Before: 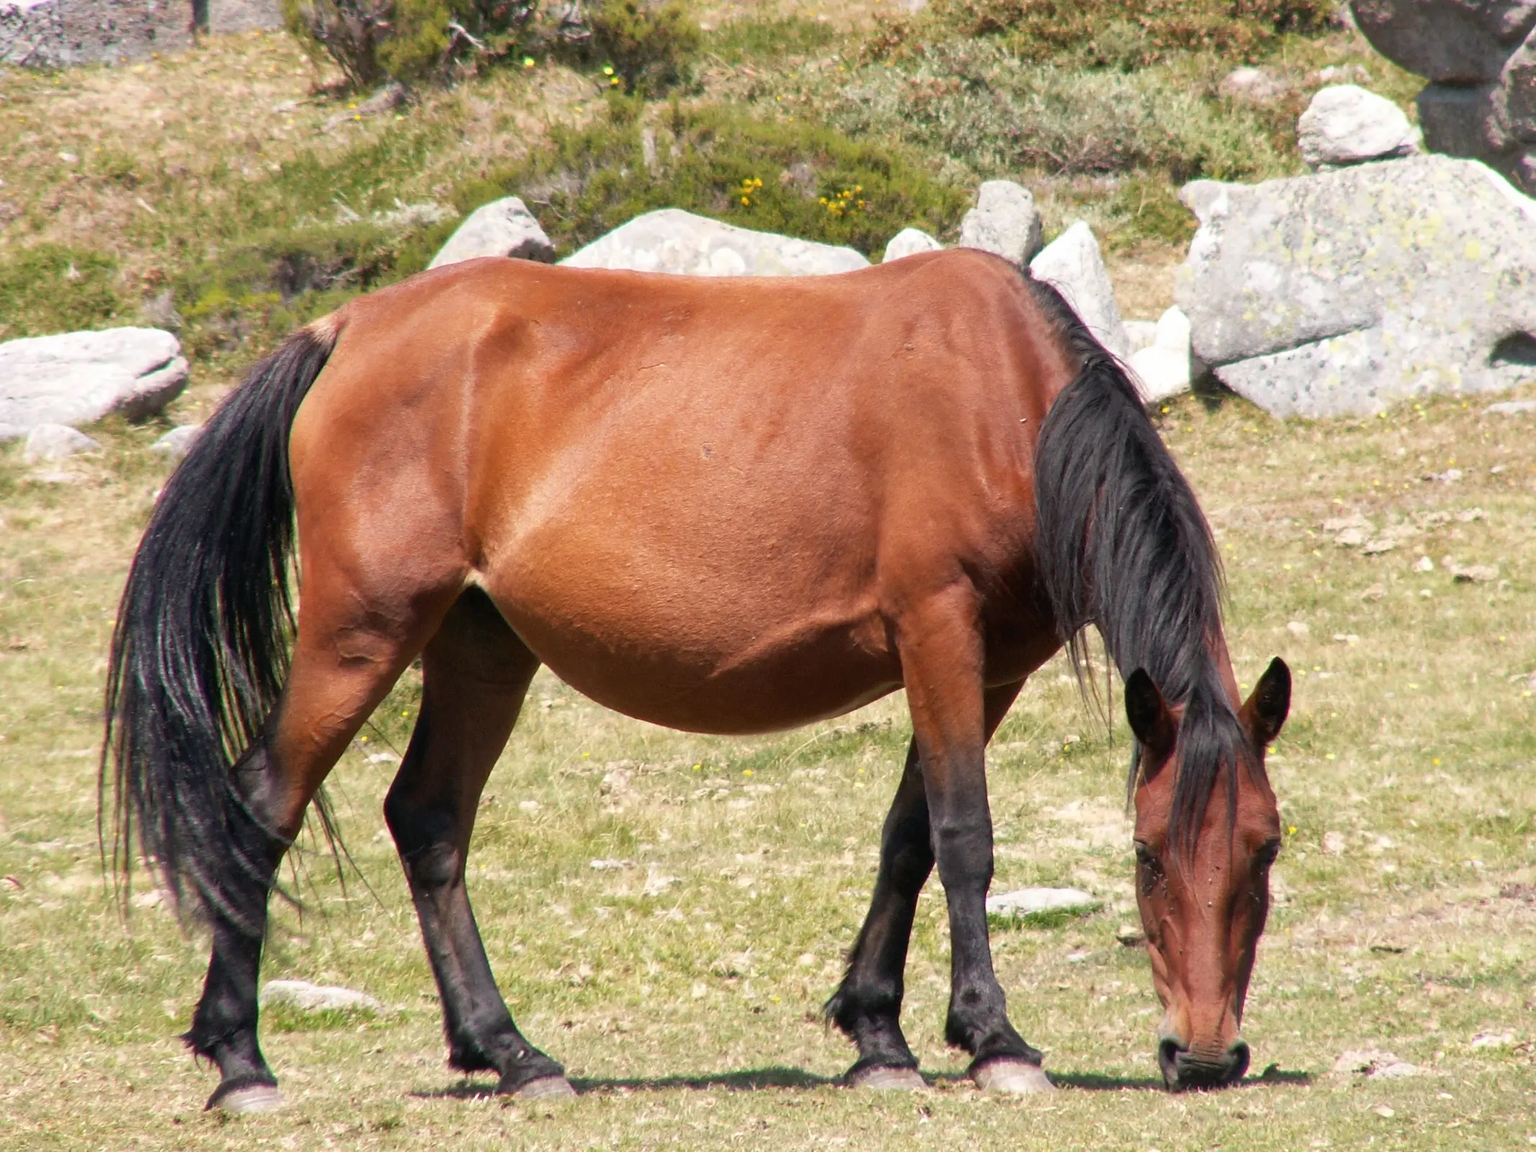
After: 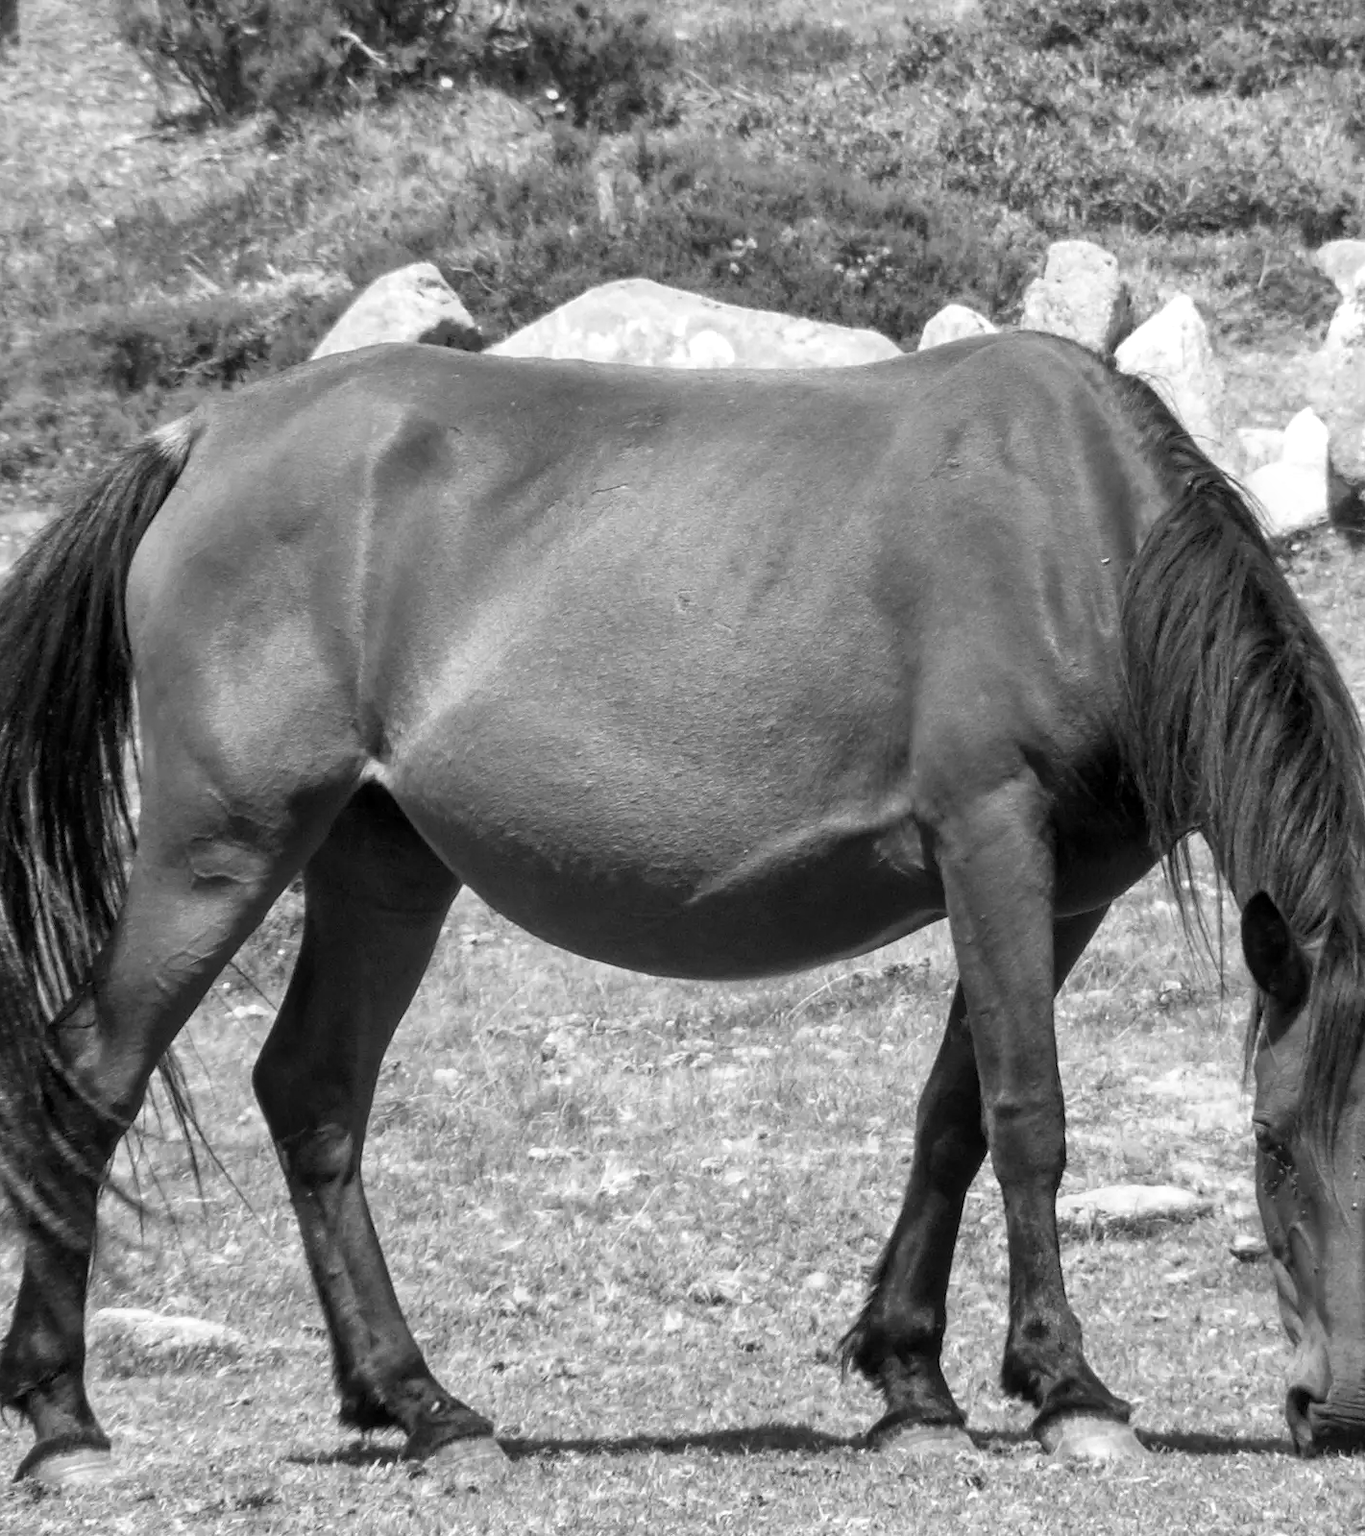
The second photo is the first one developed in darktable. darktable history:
shadows and highlights: radius 337.17, shadows 29.01, soften with gaussian
crop and rotate: left 12.673%, right 20.66%
local contrast: on, module defaults
monochrome: size 1
